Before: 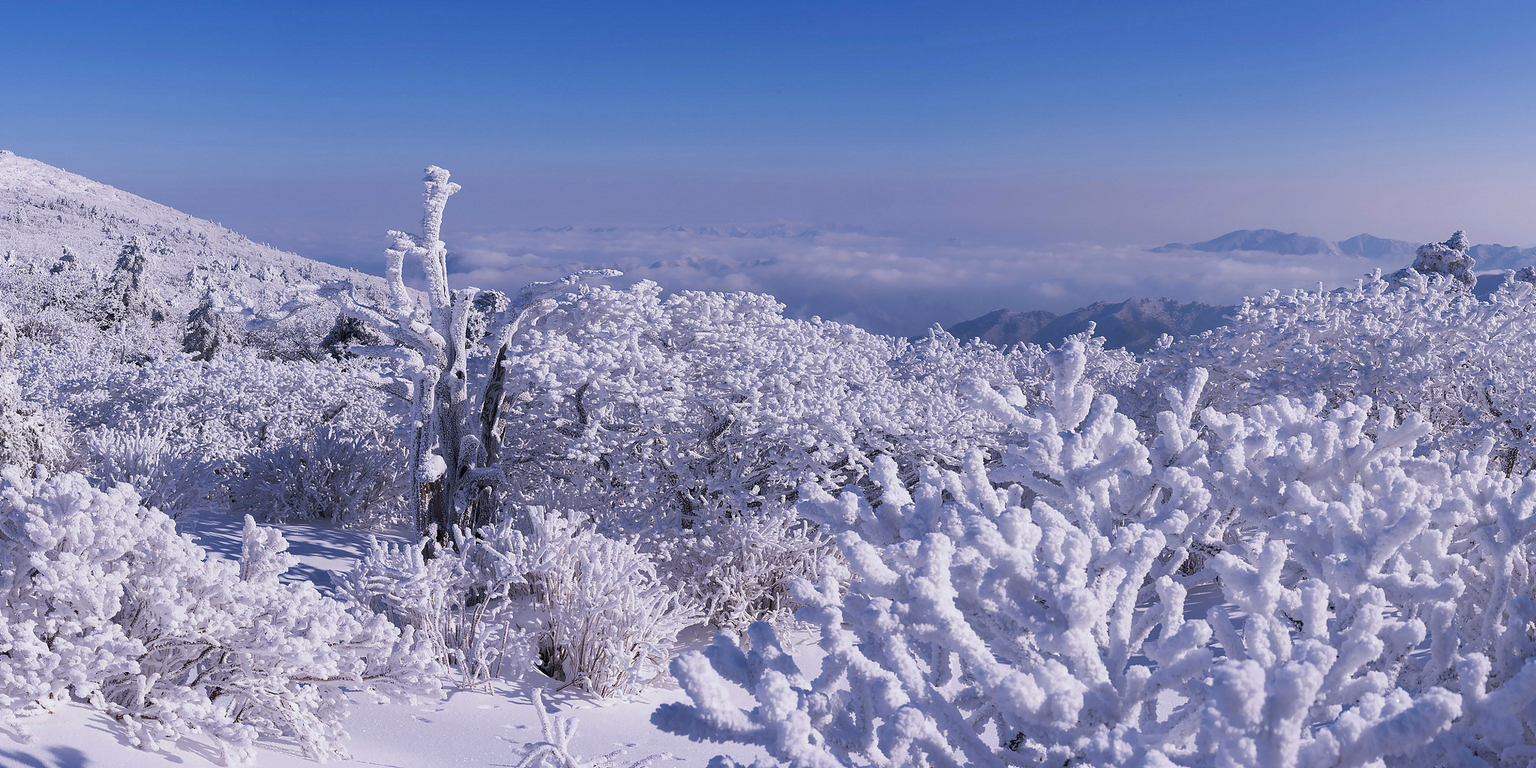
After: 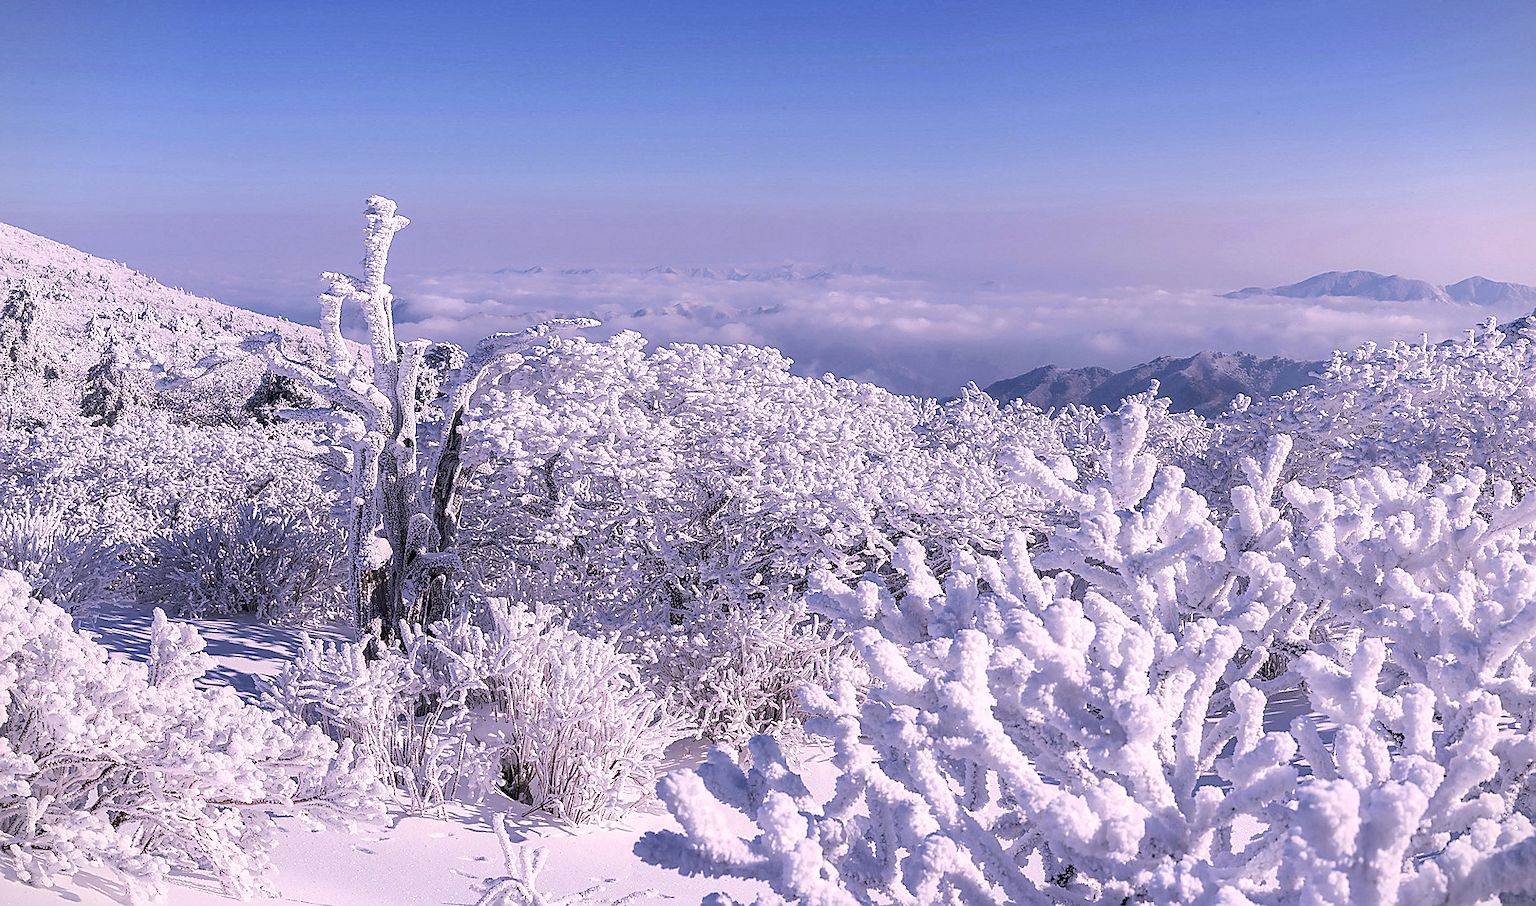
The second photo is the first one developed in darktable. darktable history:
sharpen: amount 0.739
crop: left 7.492%, right 7.857%
color correction: highlights a* 6.84, highlights b* 4.06
local contrast: on, module defaults
exposure: exposure 0.201 EV, compensate highlight preservation false
vignetting: fall-off start 99.28%, fall-off radius 71.49%, width/height ratio 1.174
tone curve: curves: ch0 [(0, 0) (0.003, 0.008) (0.011, 0.017) (0.025, 0.027) (0.044, 0.043) (0.069, 0.059) (0.1, 0.086) (0.136, 0.112) (0.177, 0.152) (0.224, 0.203) (0.277, 0.277) (0.335, 0.346) (0.399, 0.439) (0.468, 0.527) (0.543, 0.613) (0.623, 0.693) (0.709, 0.787) (0.801, 0.863) (0.898, 0.927) (1, 1)], color space Lab, independent channels, preserve colors none
